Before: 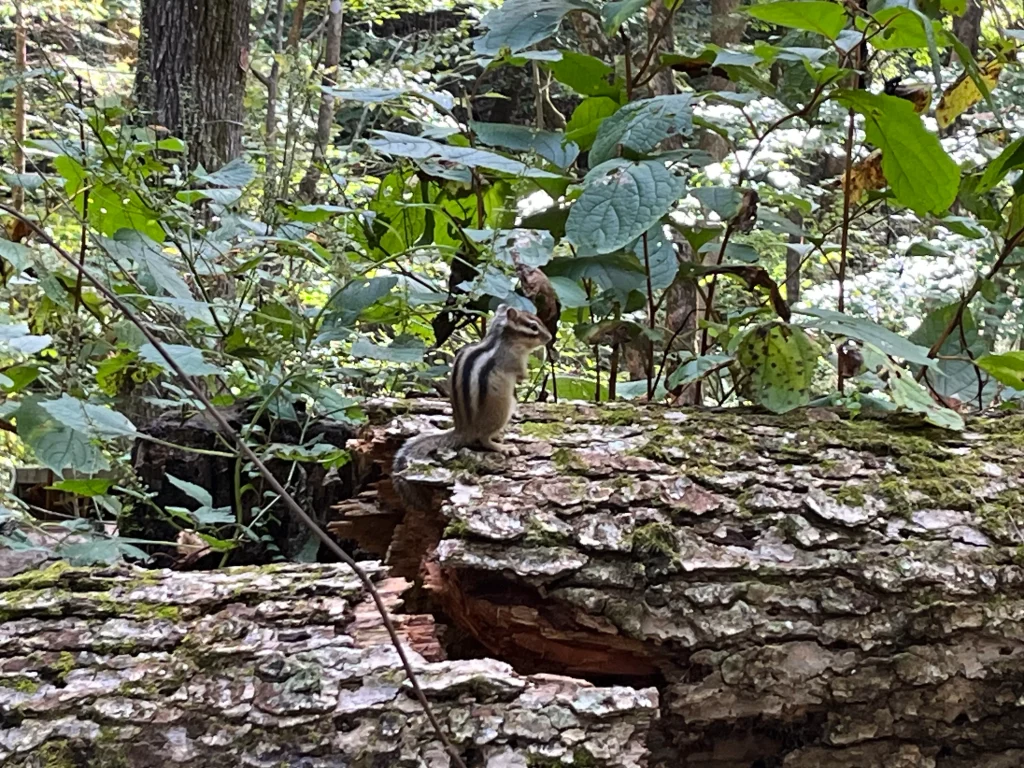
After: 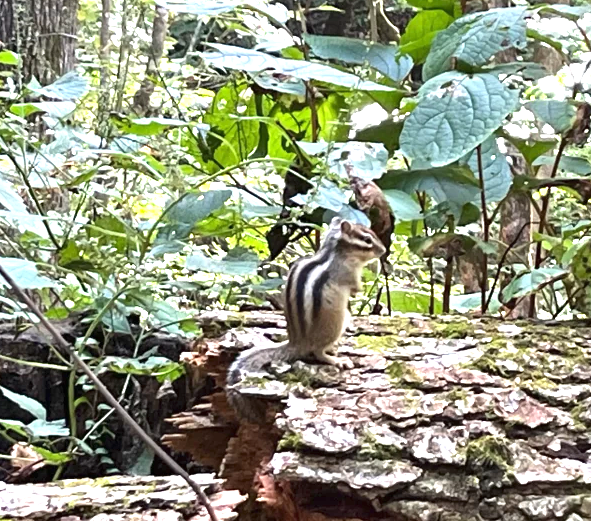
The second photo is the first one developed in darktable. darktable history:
crop: left 16.245%, top 11.332%, right 26.024%, bottom 20.715%
exposure: black level correction 0, exposure 1.199 EV, compensate highlight preservation false
